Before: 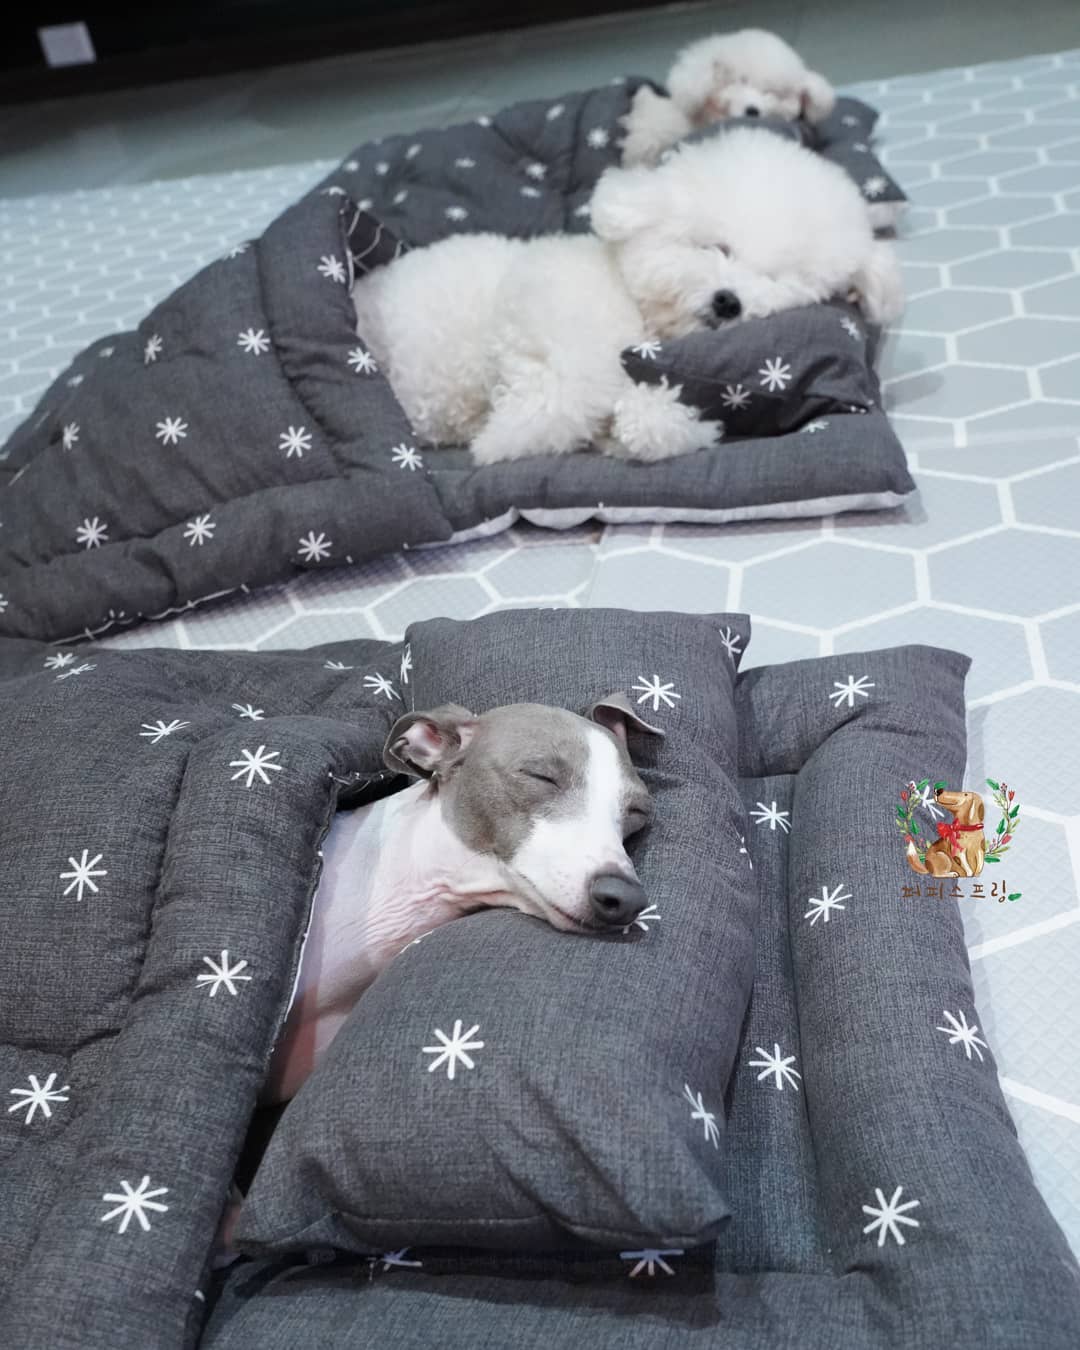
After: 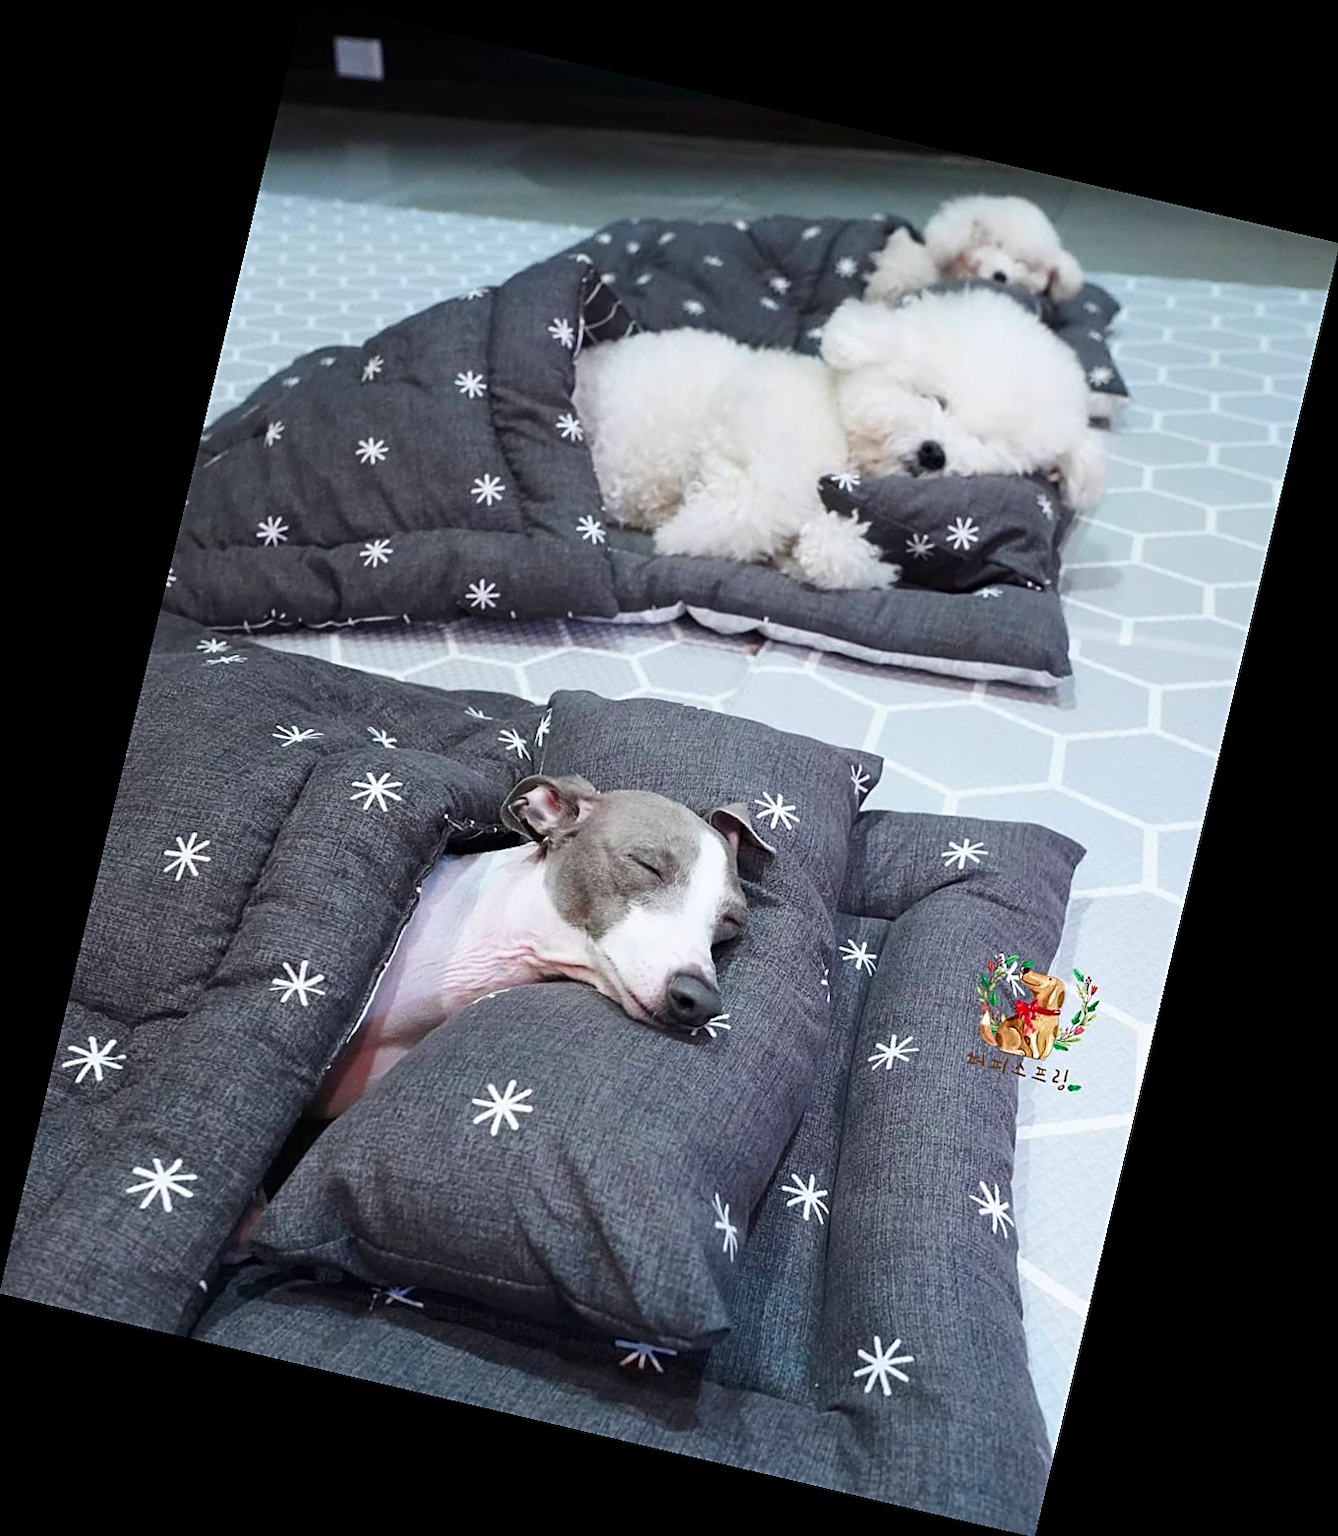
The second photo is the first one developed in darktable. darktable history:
contrast brightness saturation: contrast 0.16, saturation 0.32
sharpen: on, module defaults
rotate and perspective: rotation 13.27°, automatic cropping off
